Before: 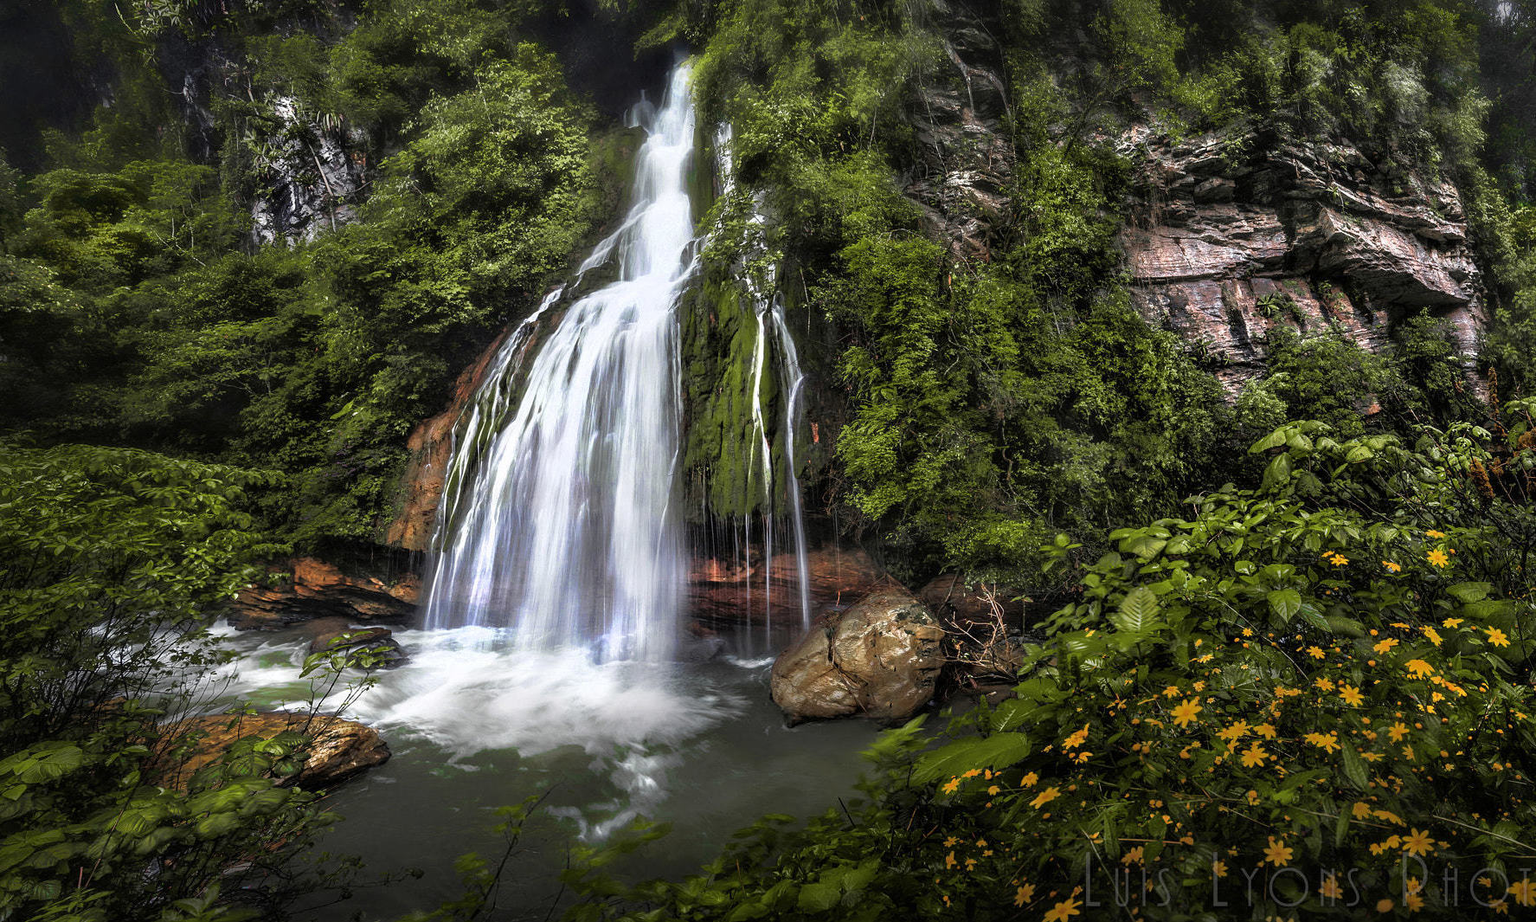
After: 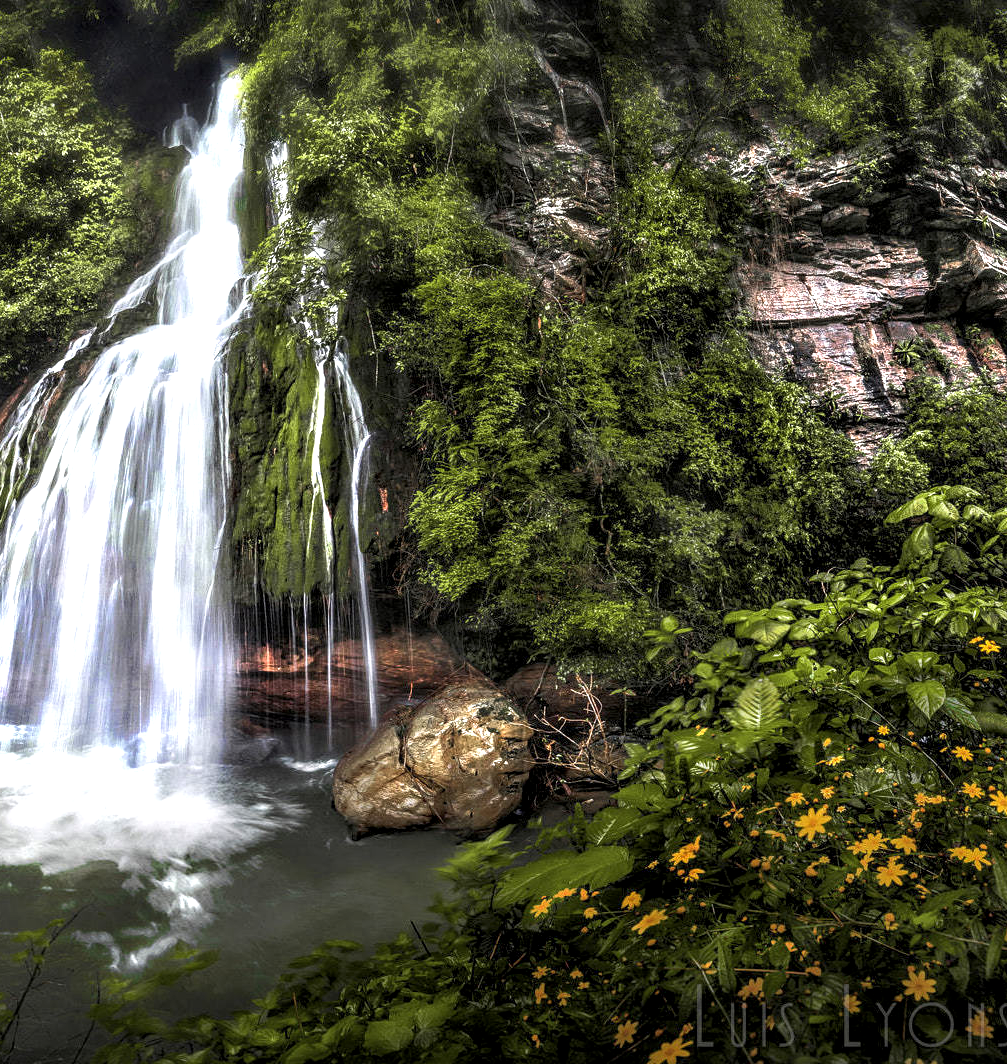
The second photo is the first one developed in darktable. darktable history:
crop: left 31.45%, top 0.009%, right 11.766%
exposure: black level correction 0.001, exposure 0.193 EV, compensate highlight preservation false
tone equalizer: -8 EV 0.001 EV, -7 EV -0.002 EV, -6 EV 0.003 EV, -5 EV -0.017 EV, -4 EV -0.097 EV, -3 EV -0.135 EV, -2 EV 0.254 EV, -1 EV 0.724 EV, +0 EV 0.49 EV
local contrast: detail 130%
